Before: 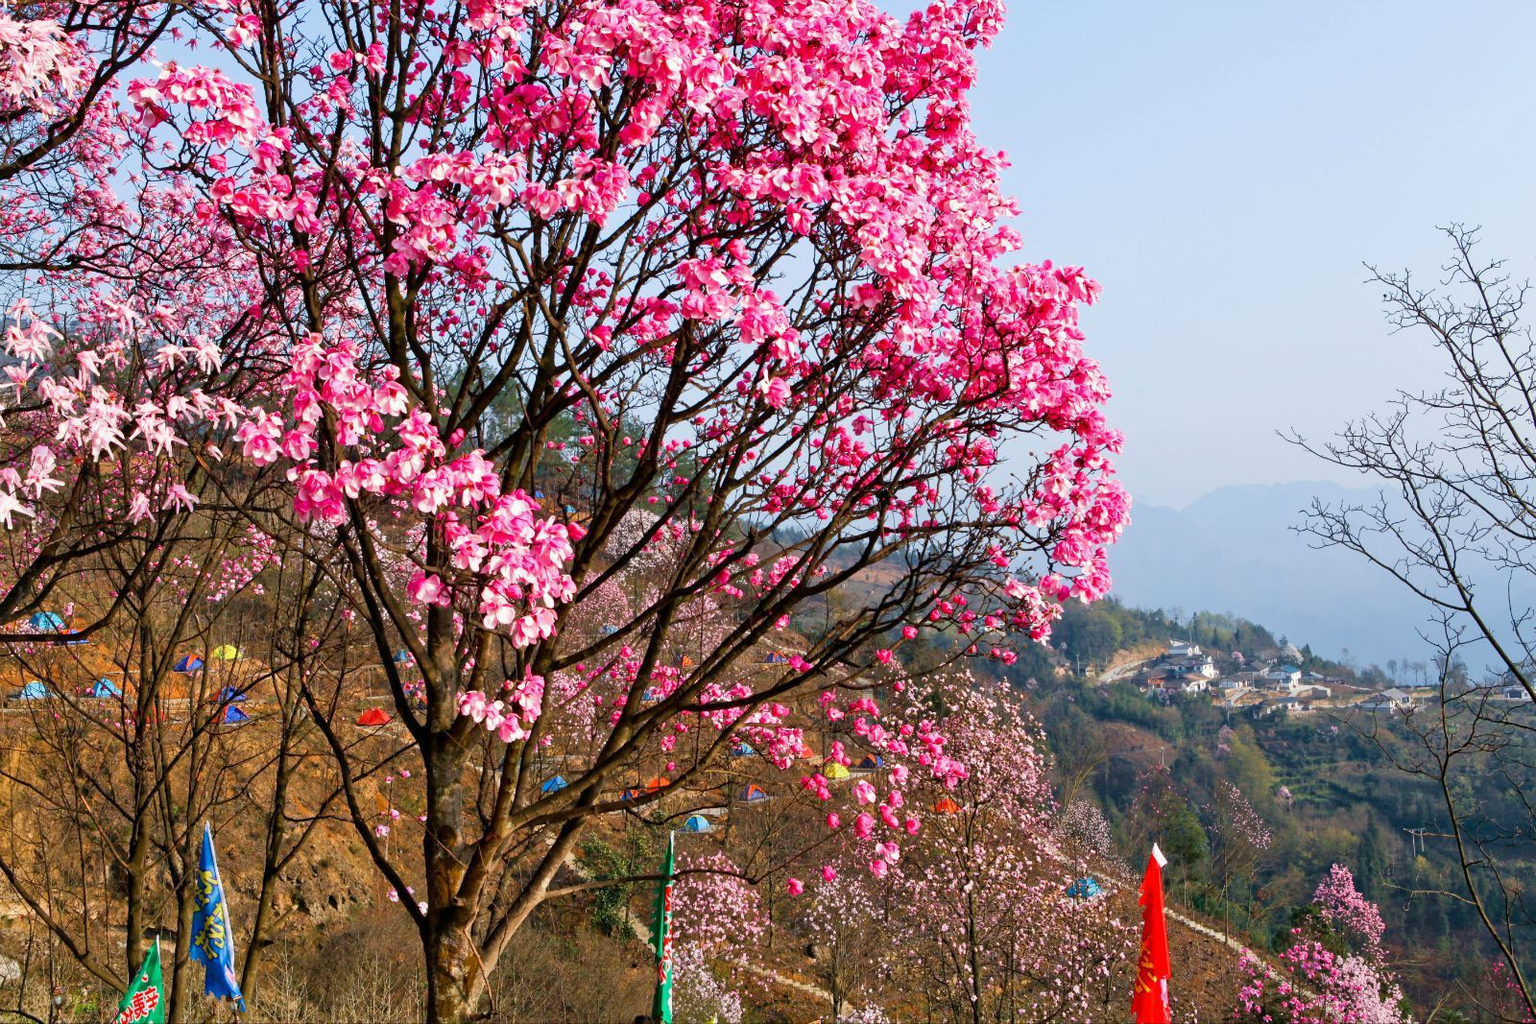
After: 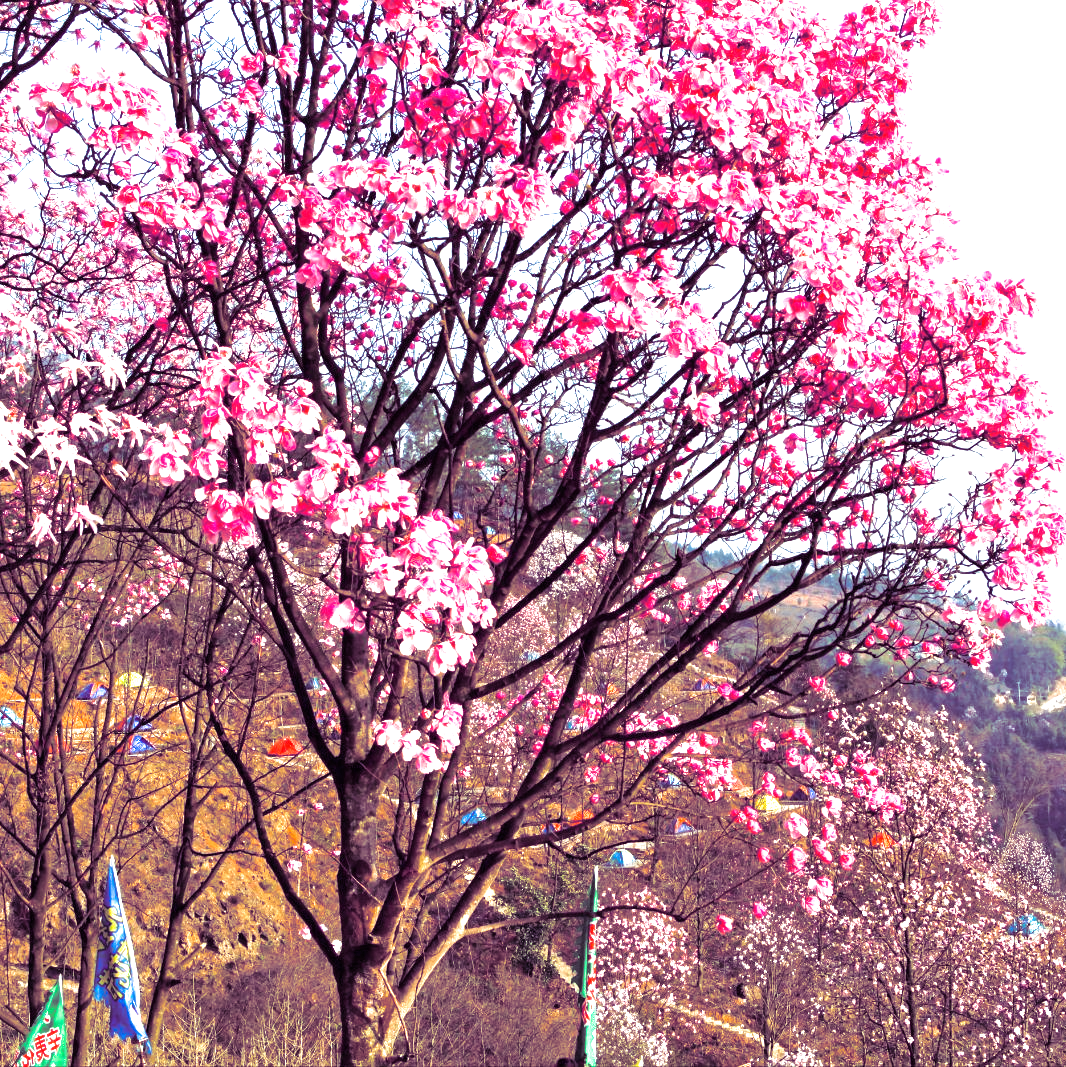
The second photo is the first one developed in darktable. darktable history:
split-toning: shadows › hue 277.2°, shadows › saturation 0.74
exposure: black level correction 0, exposure 1.1 EV, compensate exposure bias true, compensate highlight preservation false
crop and rotate: left 6.617%, right 26.717%
